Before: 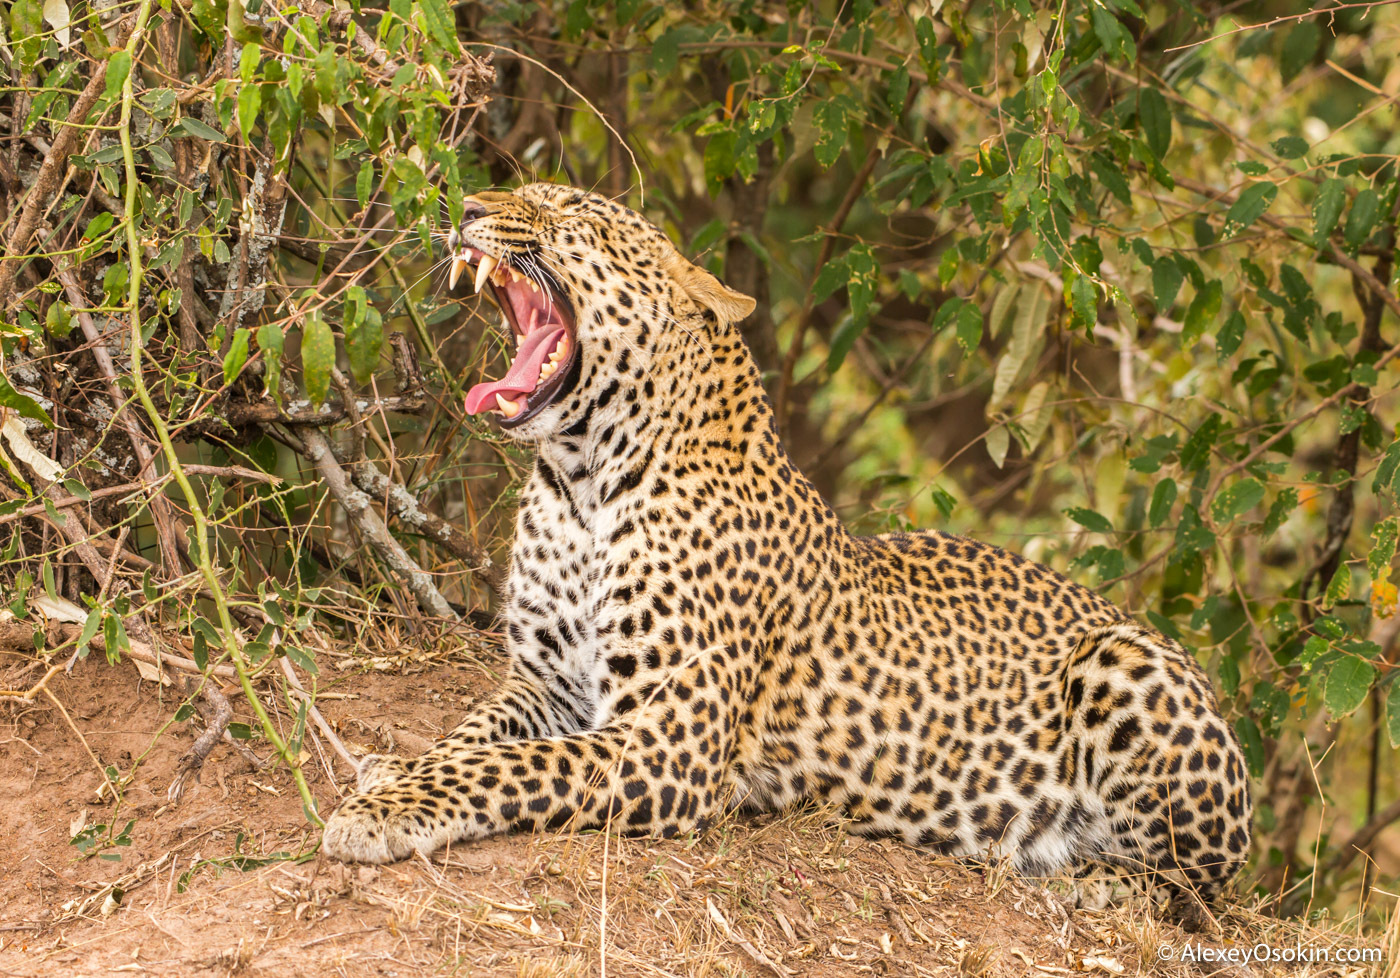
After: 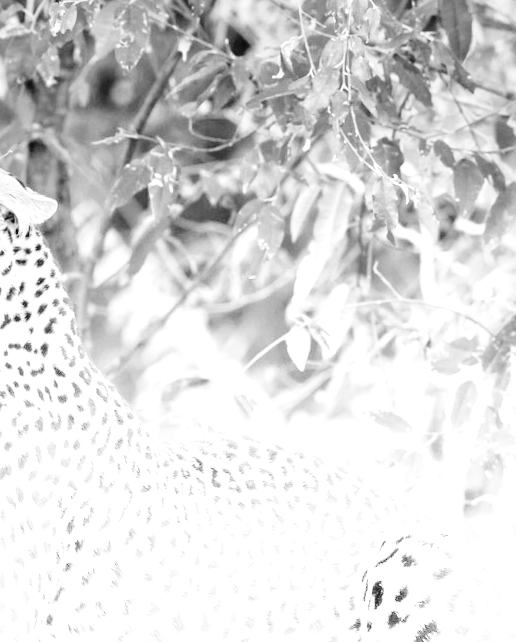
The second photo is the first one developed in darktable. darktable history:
graduated density: density -3.9 EV
tone equalizer: -7 EV 0.15 EV, -6 EV 0.6 EV, -5 EV 1.15 EV, -4 EV 1.33 EV, -3 EV 1.15 EV, -2 EV 0.6 EV, -1 EV 0.15 EV, mask exposure compensation -0.5 EV
crop and rotate: left 49.936%, top 10.094%, right 13.136%, bottom 24.256%
local contrast: mode bilateral grid, contrast 20, coarseness 50, detail 120%, midtone range 0.2
base curve: curves: ch0 [(0, 0) (0, 0) (0.002, 0.001) (0.008, 0.003) (0.019, 0.011) (0.037, 0.037) (0.064, 0.11) (0.102, 0.232) (0.152, 0.379) (0.216, 0.524) (0.296, 0.665) (0.394, 0.789) (0.512, 0.881) (0.651, 0.945) (0.813, 0.986) (1, 1)], preserve colors none
color calibration: output gray [0.31, 0.36, 0.33, 0], gray › normalize channels true, illuminant same as pipeline (D50), adaptation XYZ, x 0.346, y 0.359, gamut compression 0
